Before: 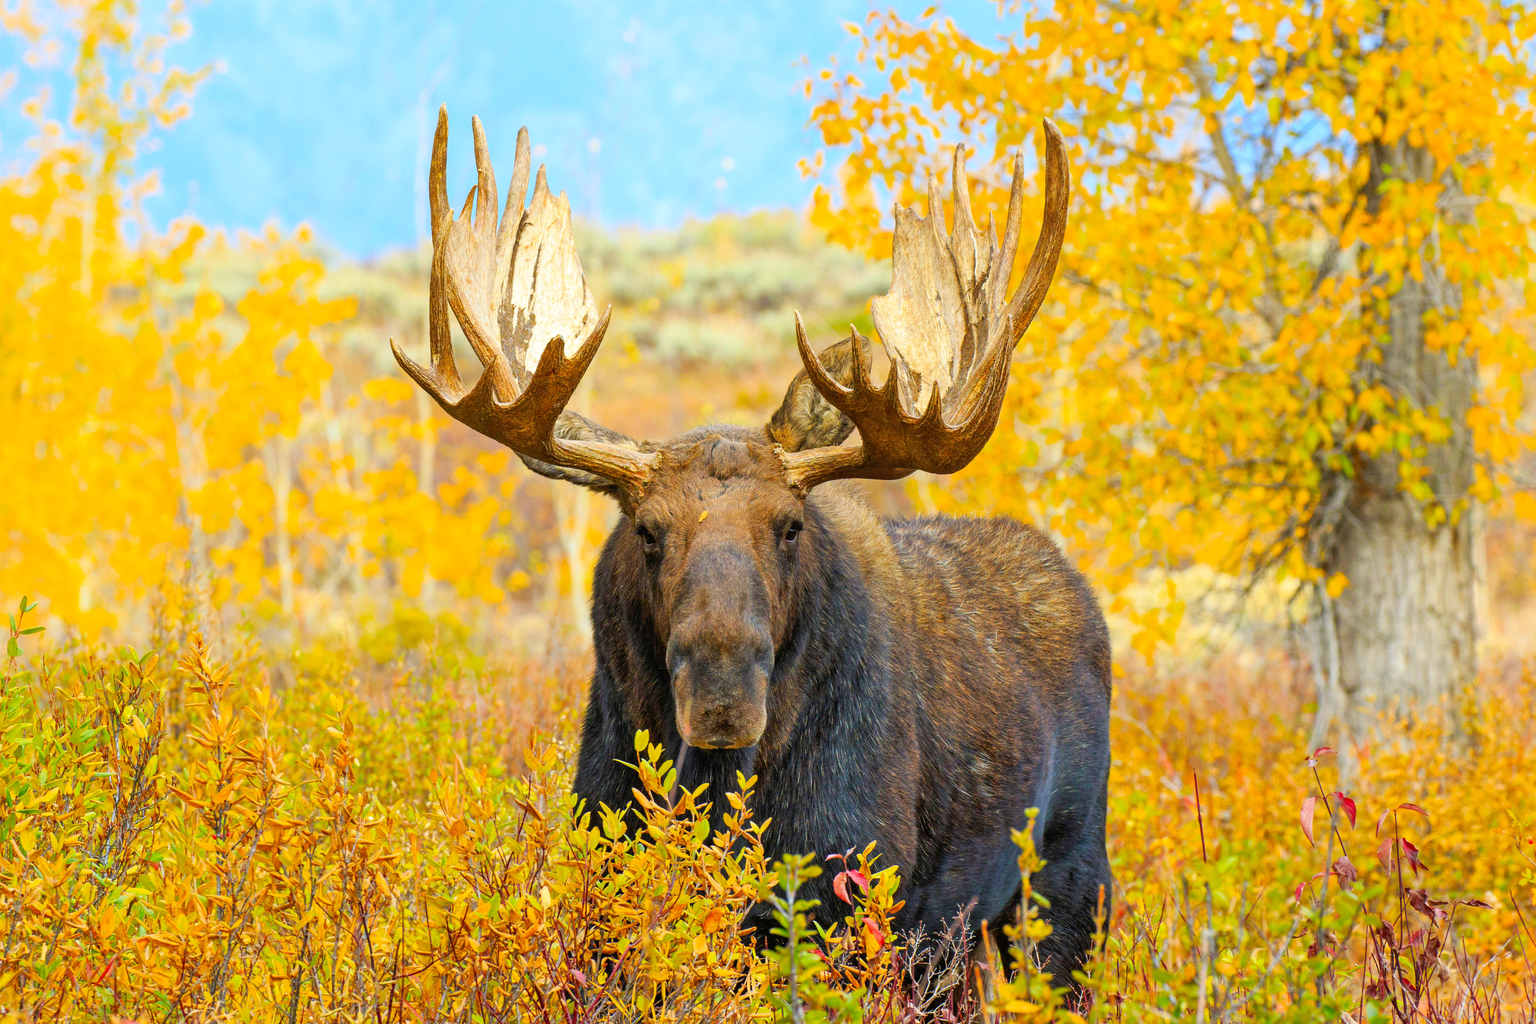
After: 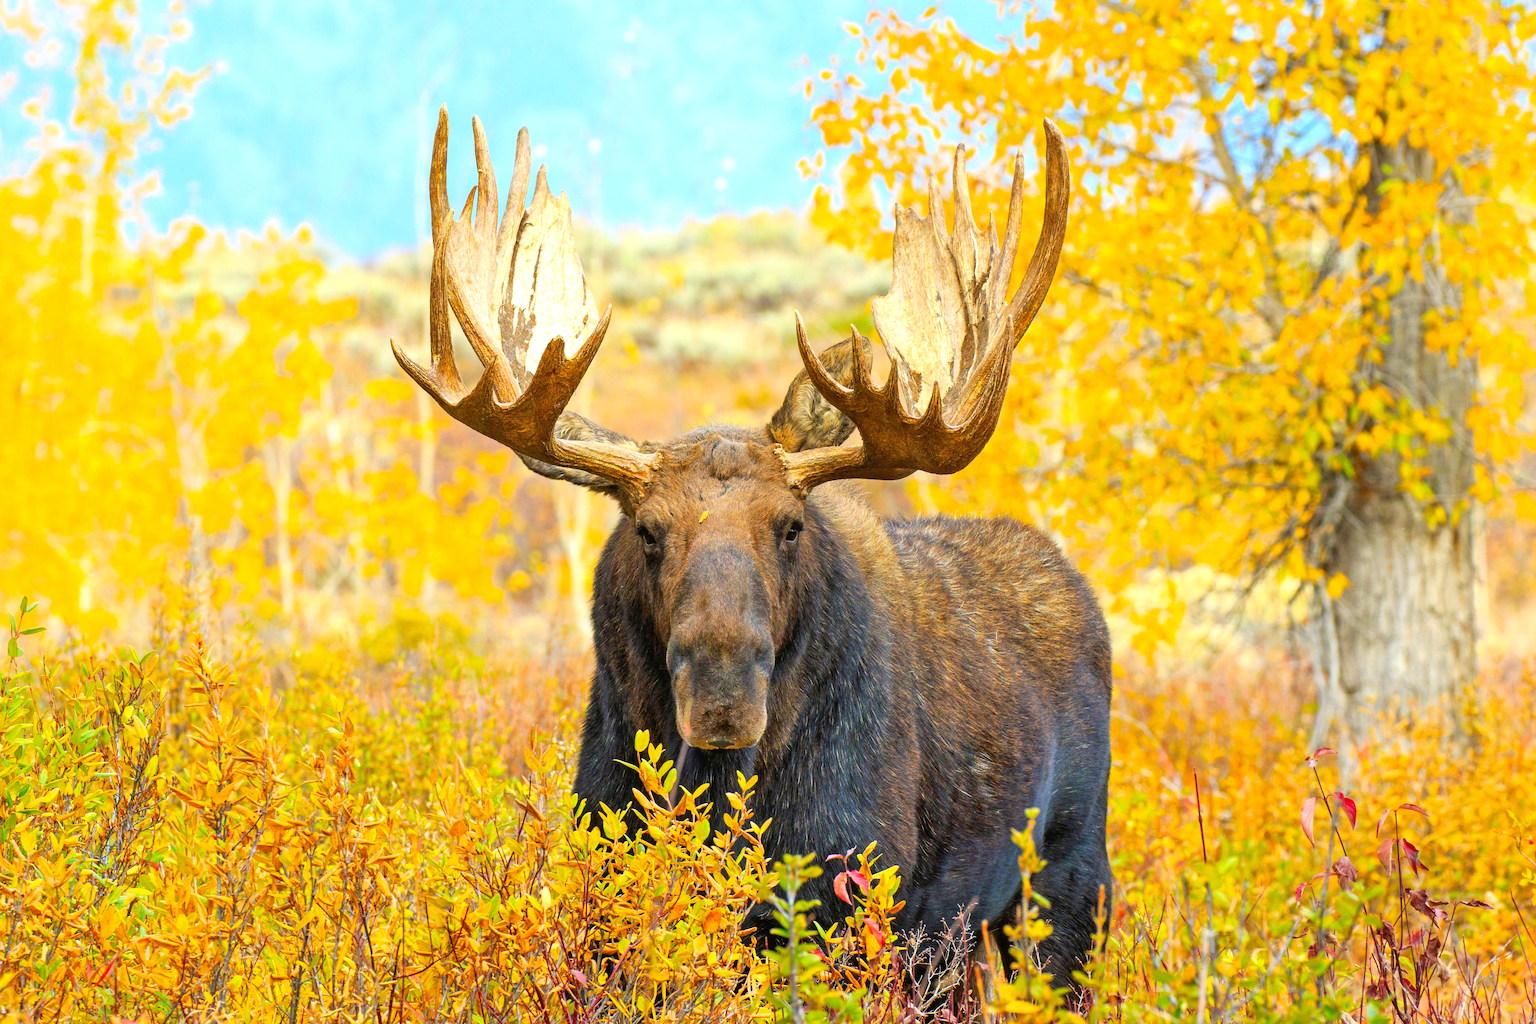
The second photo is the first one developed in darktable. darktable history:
exposure: exposure 0.294 EV, compensate exposure bias true, compensate highlight preservation false
